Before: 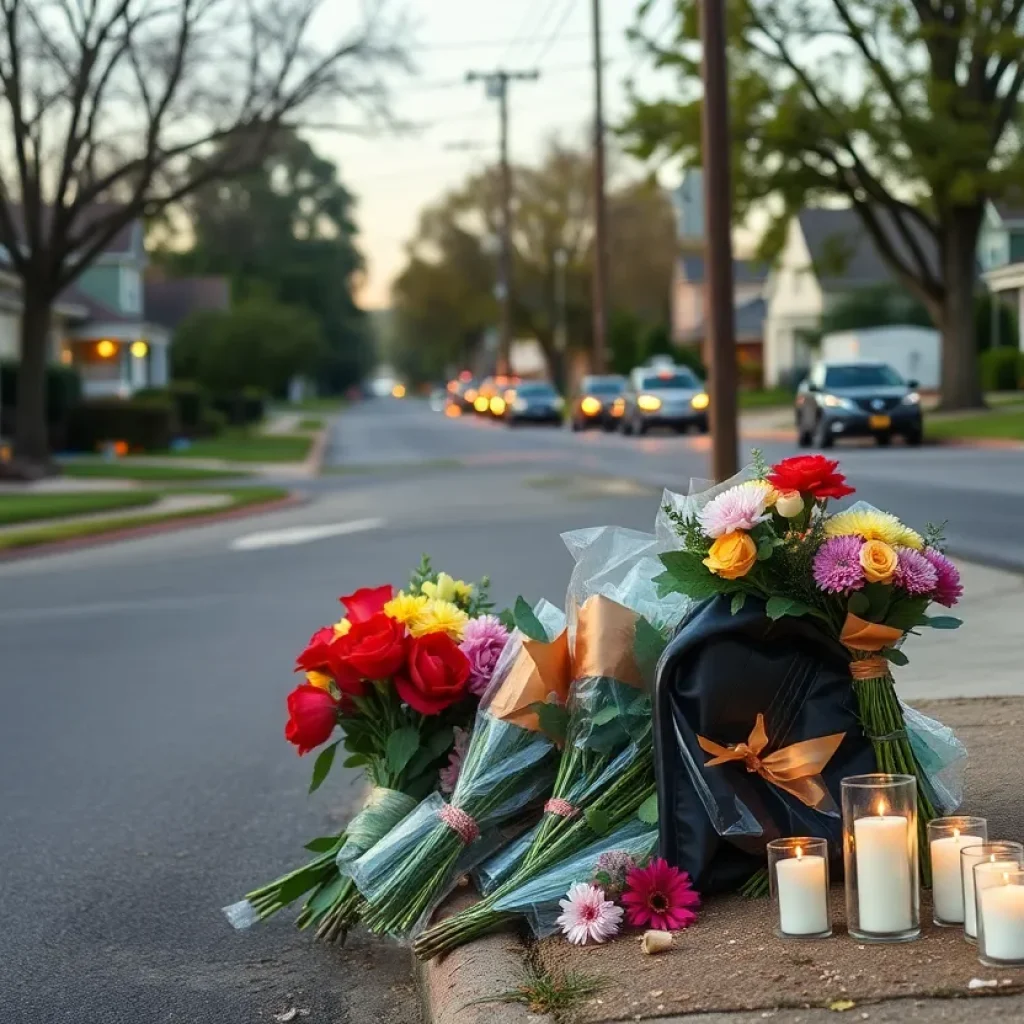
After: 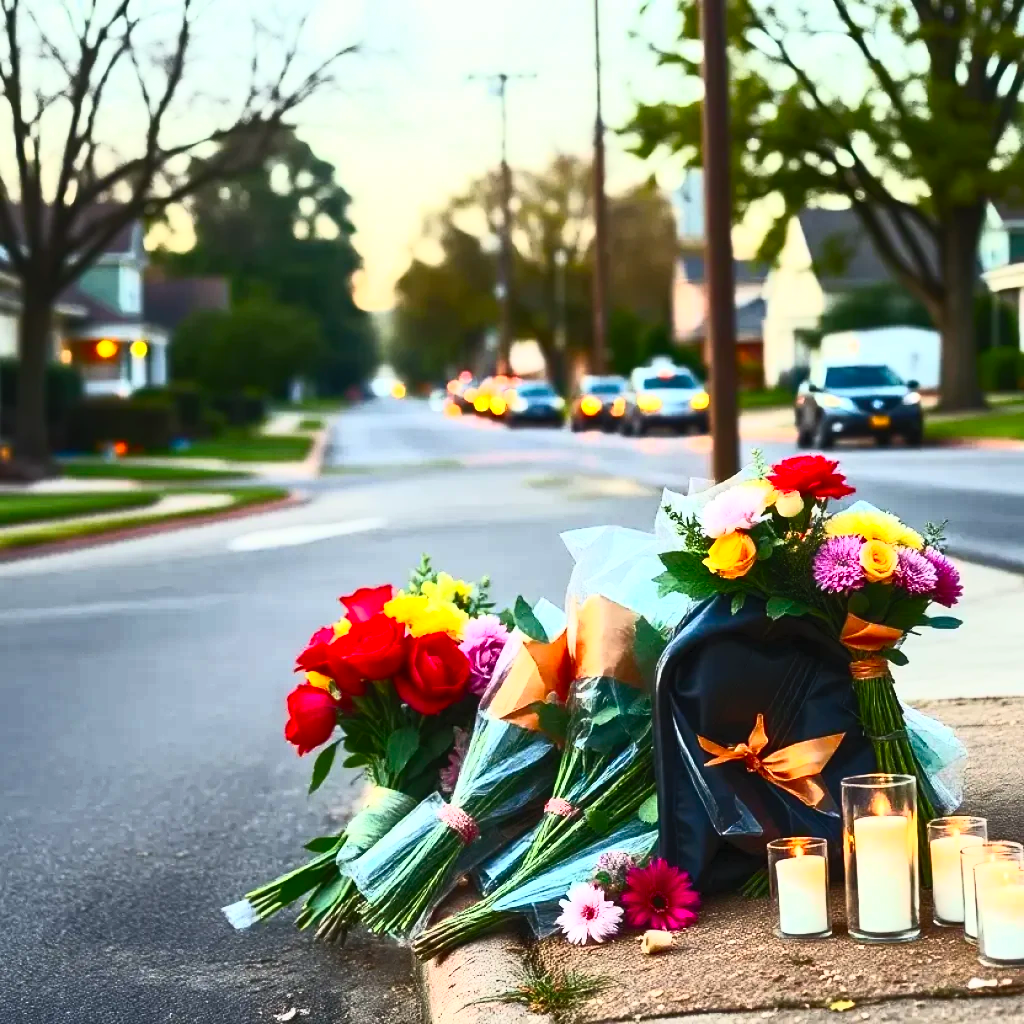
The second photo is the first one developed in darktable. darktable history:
contrast brightness saturation: contrast 0.84, brightness 0.597, saturation 0.573
